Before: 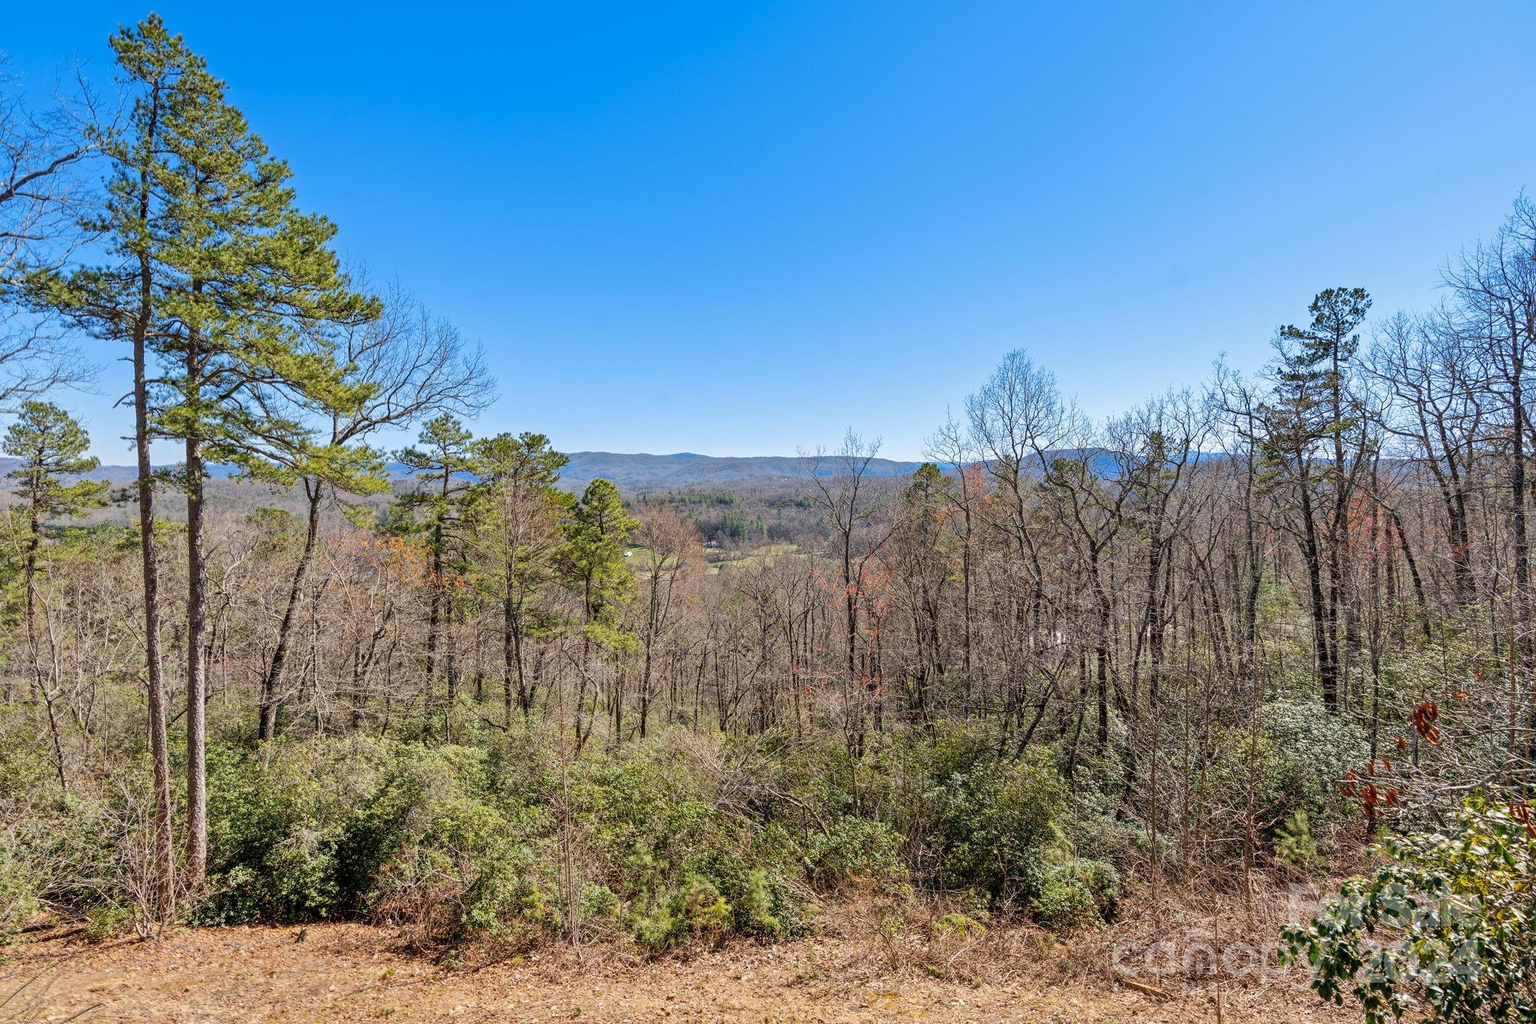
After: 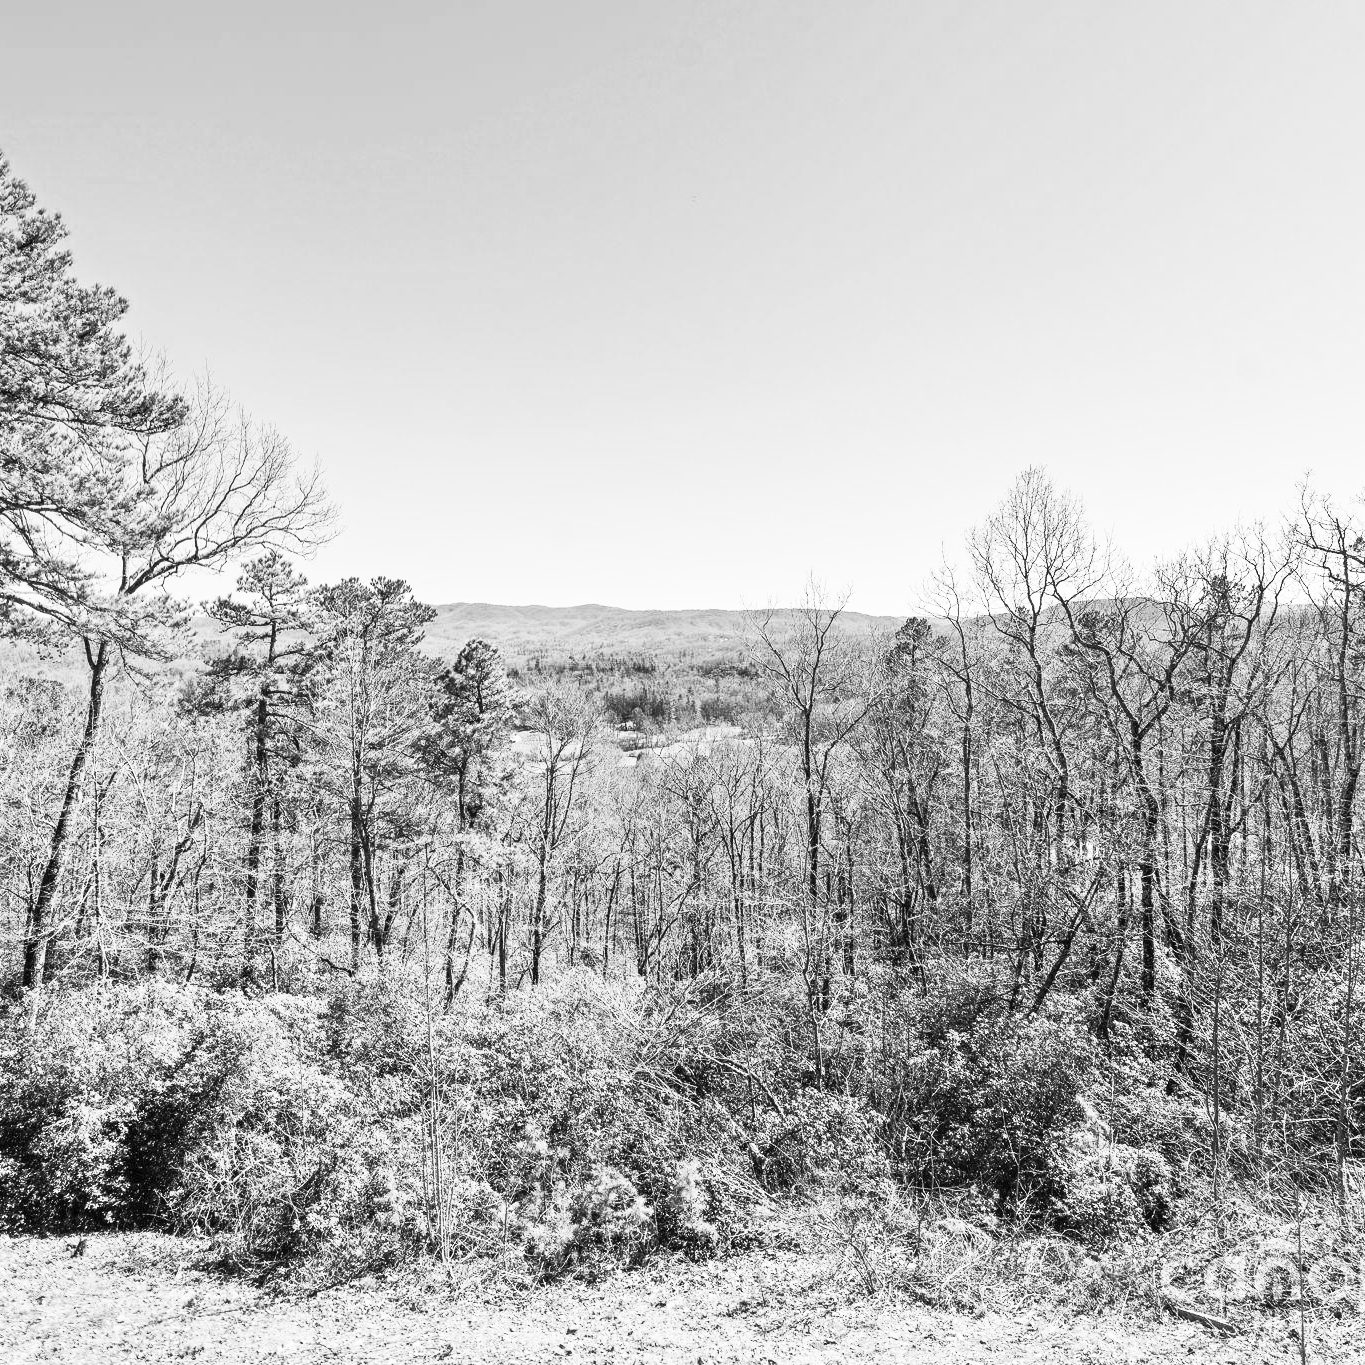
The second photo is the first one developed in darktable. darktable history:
crop and rotate: left 15.754%, right 17.579%
contrast brightness saturation: contrast 0.53, brightness 0.47, saturation -1
